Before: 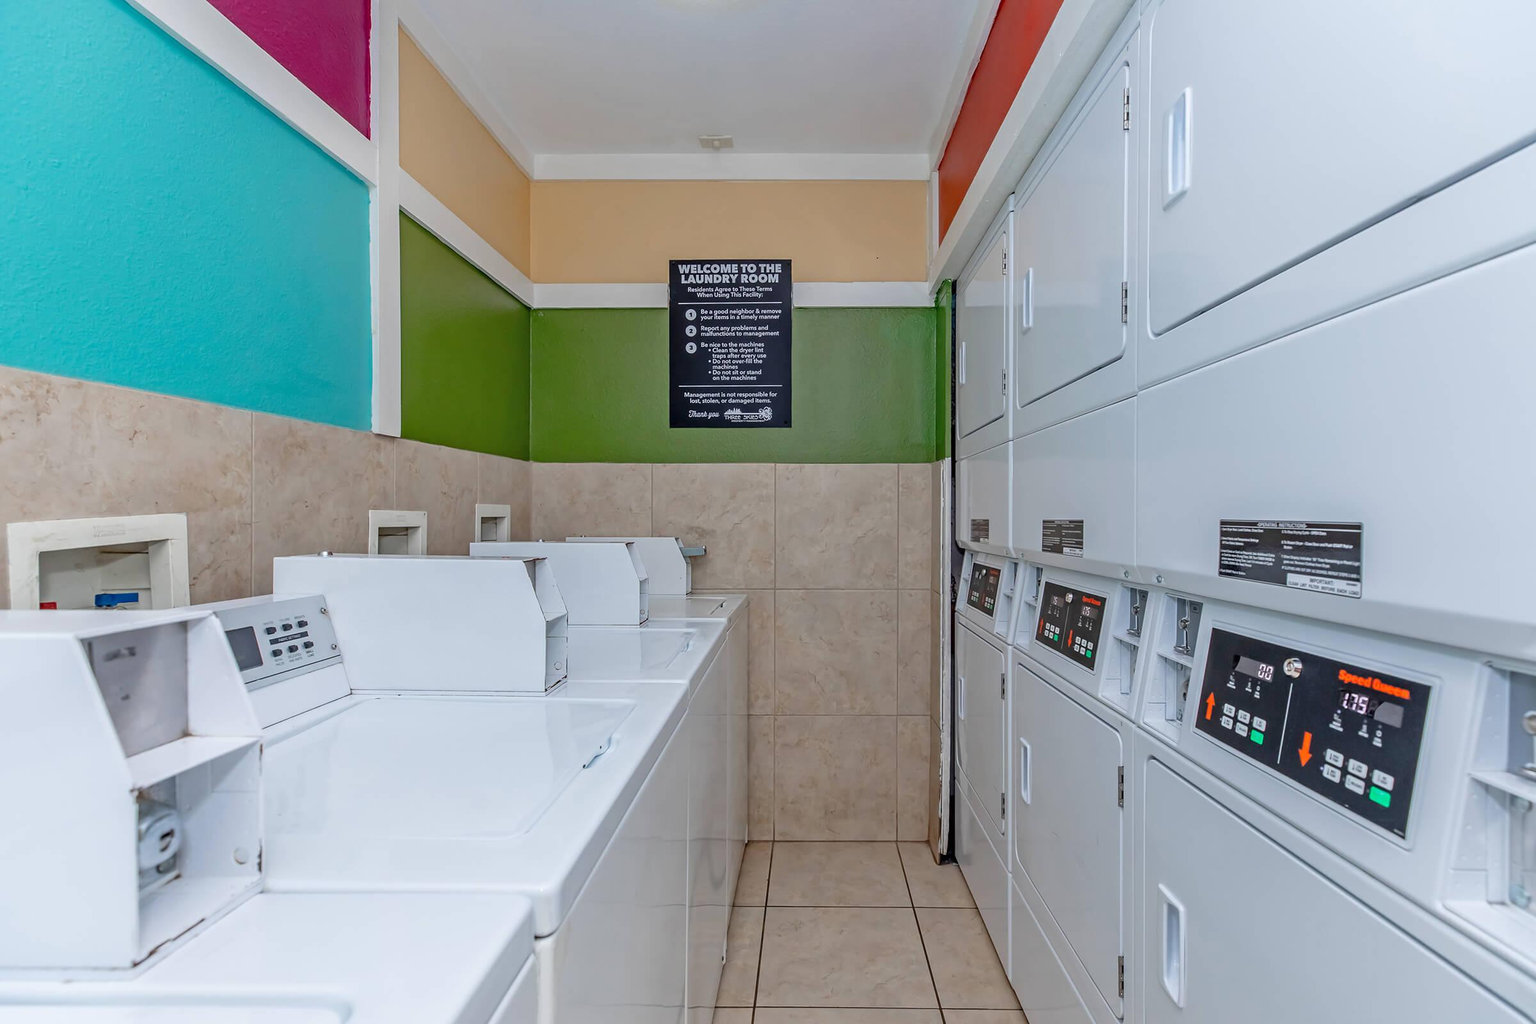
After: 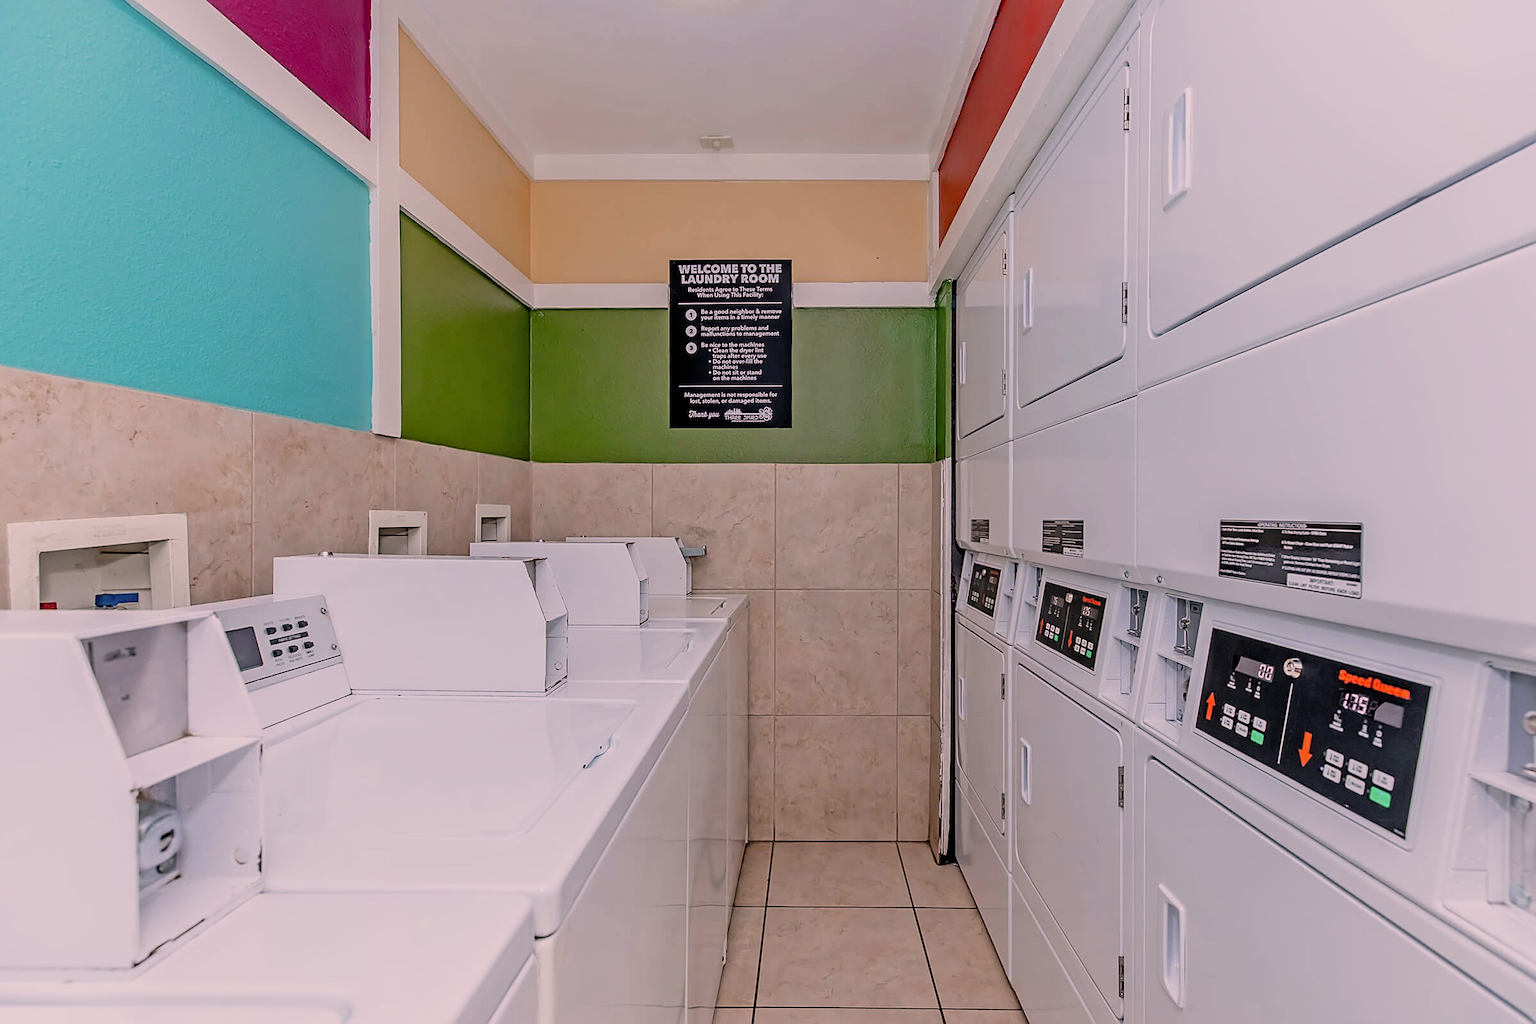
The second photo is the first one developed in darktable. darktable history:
filmic rgb: black relative exposure -5 EV, hardness 2.88, contrast 1.1
color correction: highlights a* 12.23, highlights b* 5.41
sharpen: on, module defaults
